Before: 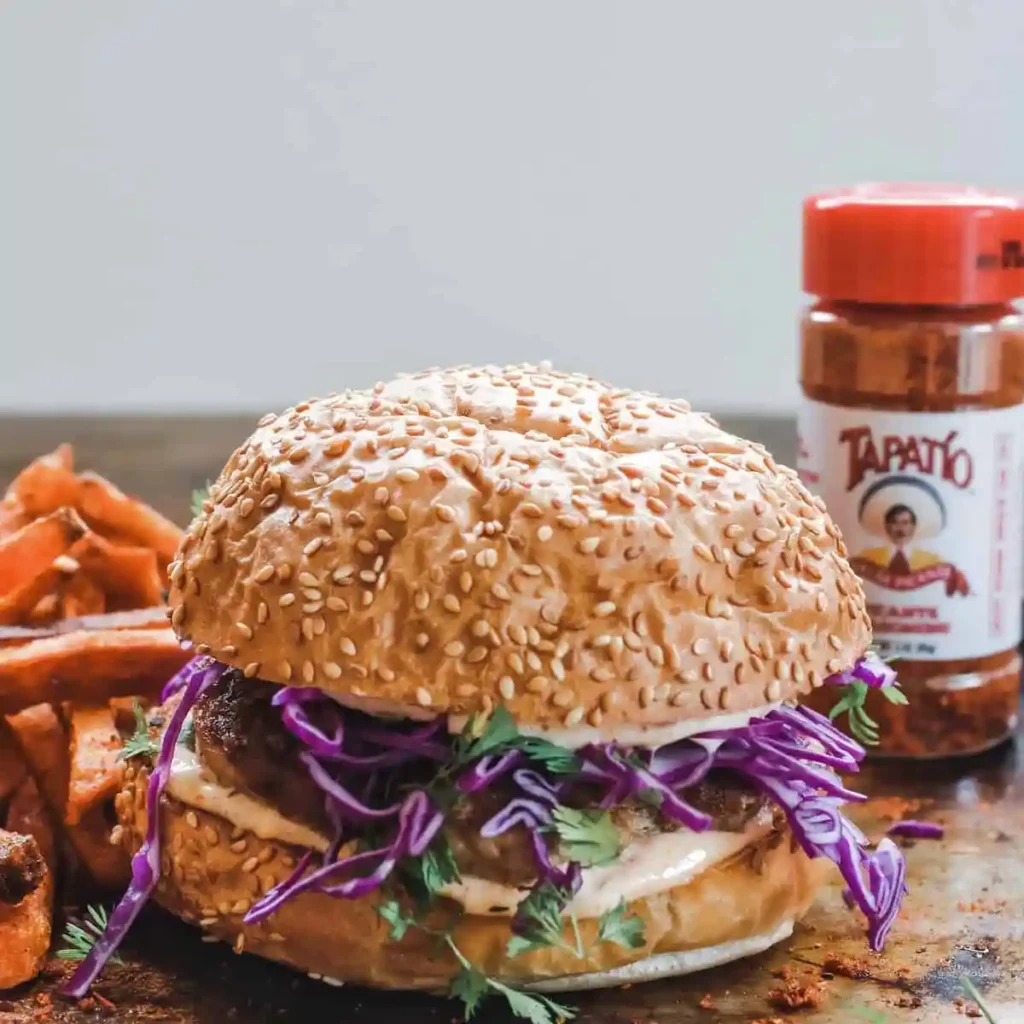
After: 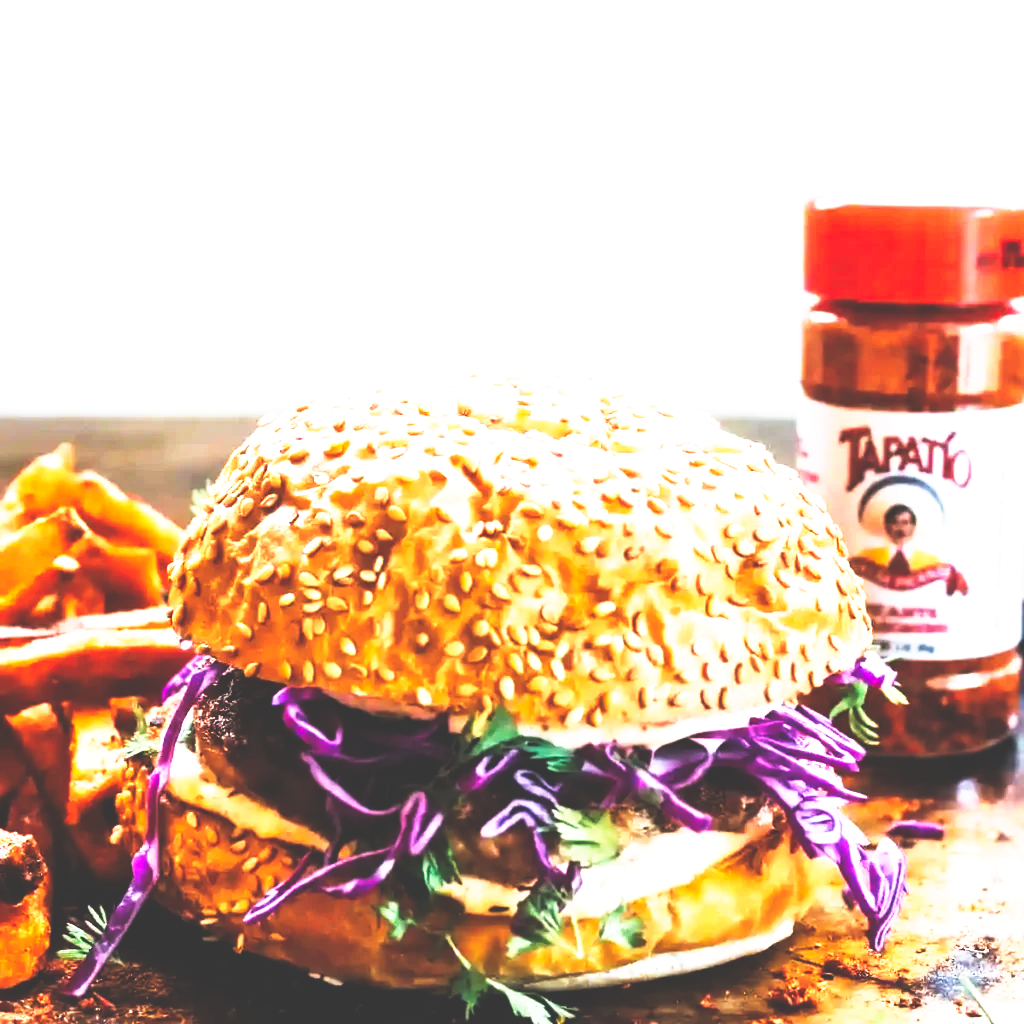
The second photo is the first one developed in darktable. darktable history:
color balance rgb: linear chroma grading › global chroma 9.128%, perceptual saturation grading › global saturation 0.539%, perceptual brilliance grading › global brilliance -4.99%, perceptual brilliance grading › highlights 24.312%, perceptual brilliance grading › mid-tones 7.267%, perceptual brilliance grading › shadows -4.713%, global vibrance 20%
tone equalizer: -8 EV -0.426 EV, -7 EV -0.418 EV, -6 EV -0.319 EV, -5 EV -0.212 EV, -3 EV 0.249 EV, -2 EV 0.36 EV, -1 EV 0.38 EV, +0 EV 0.409 EV
base curve: curves: ch0 [(0, 0.036) (0.007, 0.037) (0.604, 0.887) (1, 1)], preserve colors none
